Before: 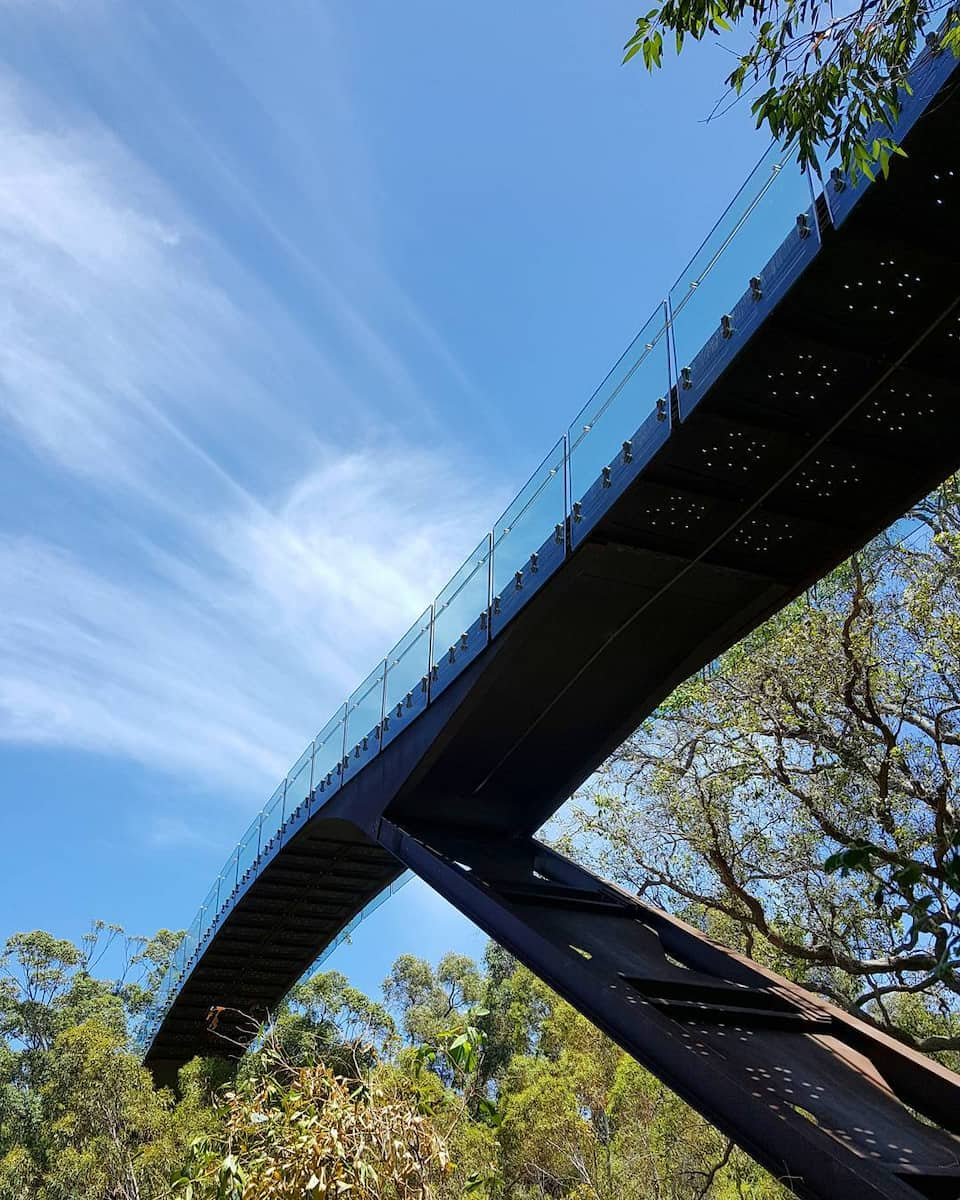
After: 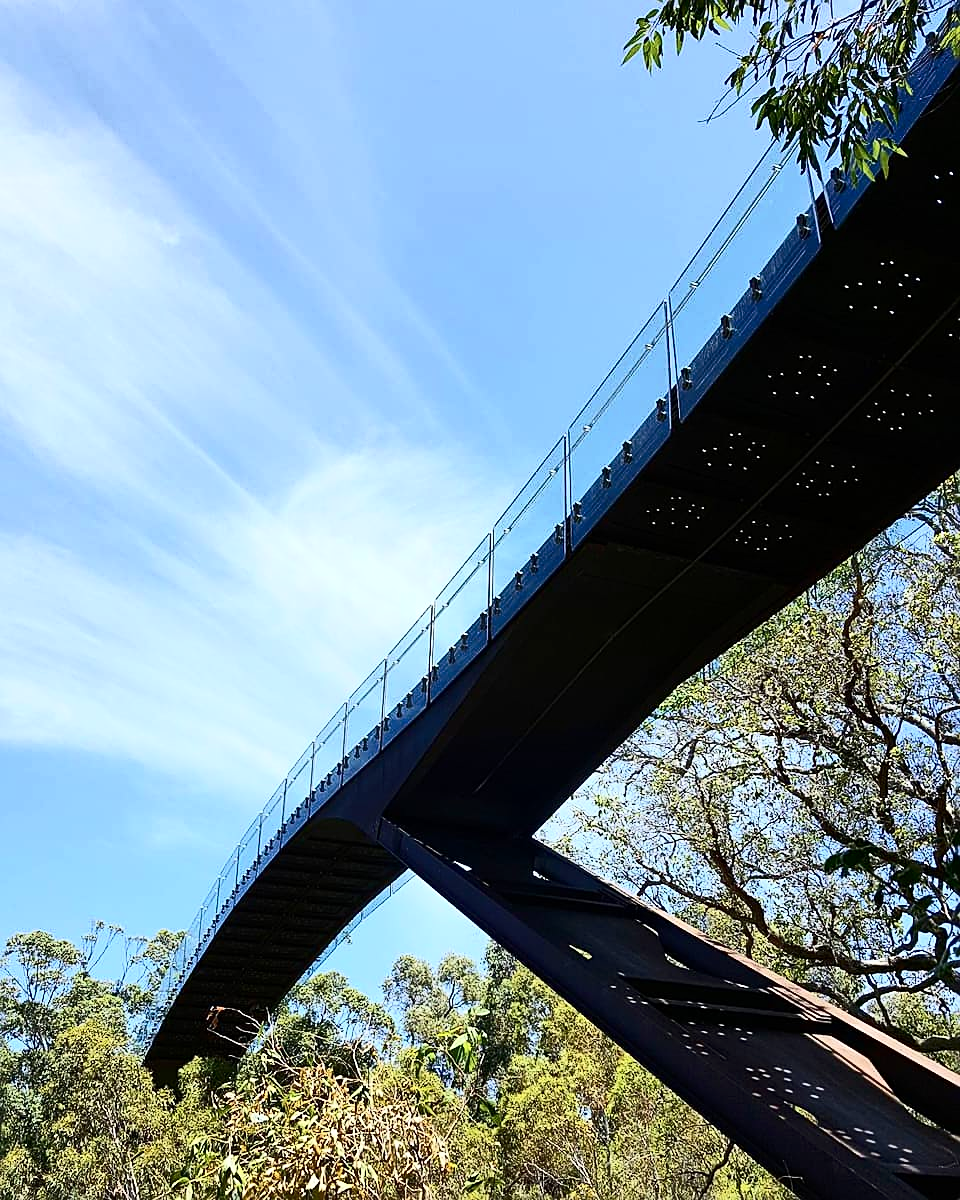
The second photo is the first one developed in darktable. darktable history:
contrast brightness saturation: contrast 0.387, brightness 0.1
sharpen: on, module defaults
